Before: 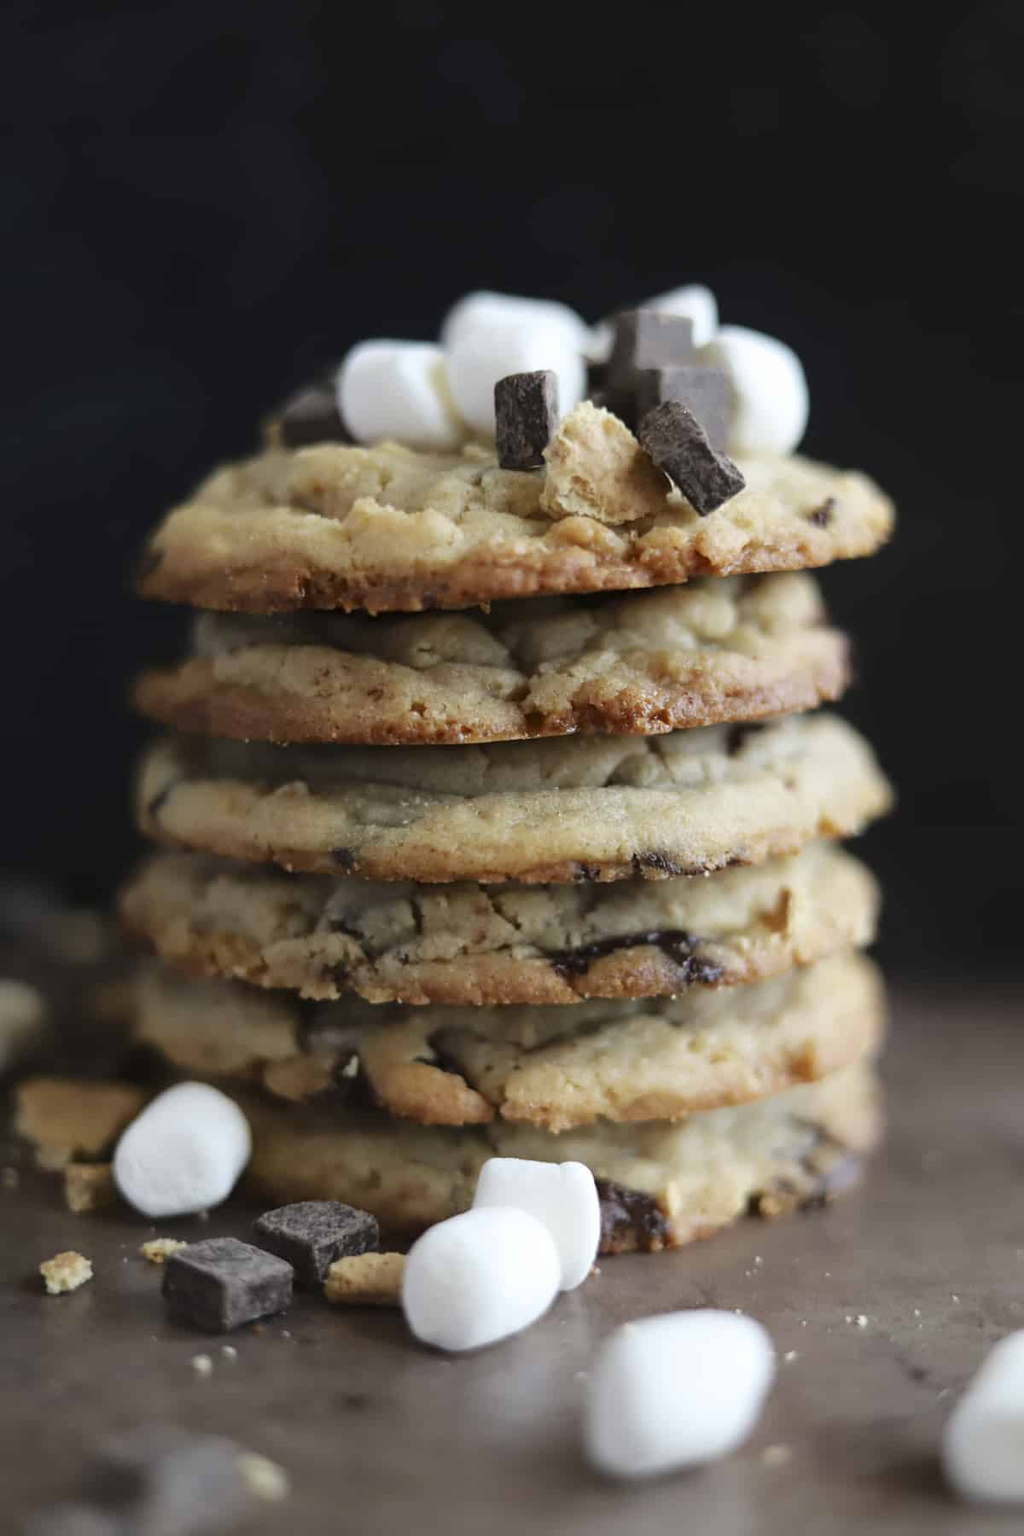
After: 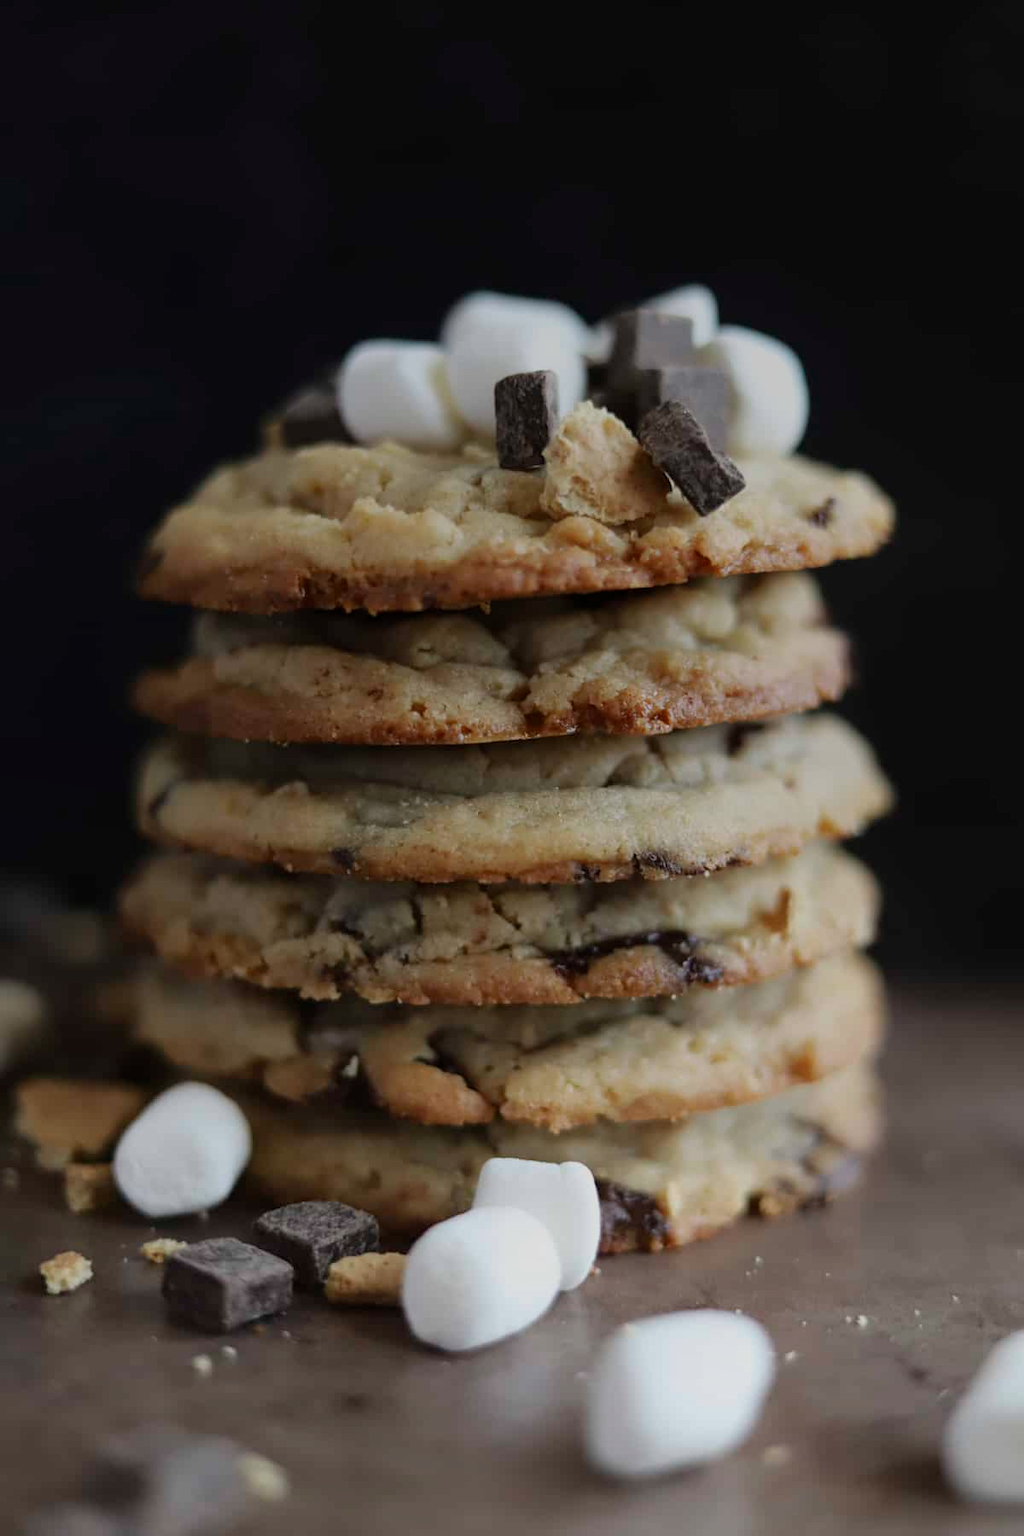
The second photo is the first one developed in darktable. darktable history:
exposure: exposure -0.21 EV, compensate highlight preservation false
graduated density: rotation 5.63°, offset 76.9
